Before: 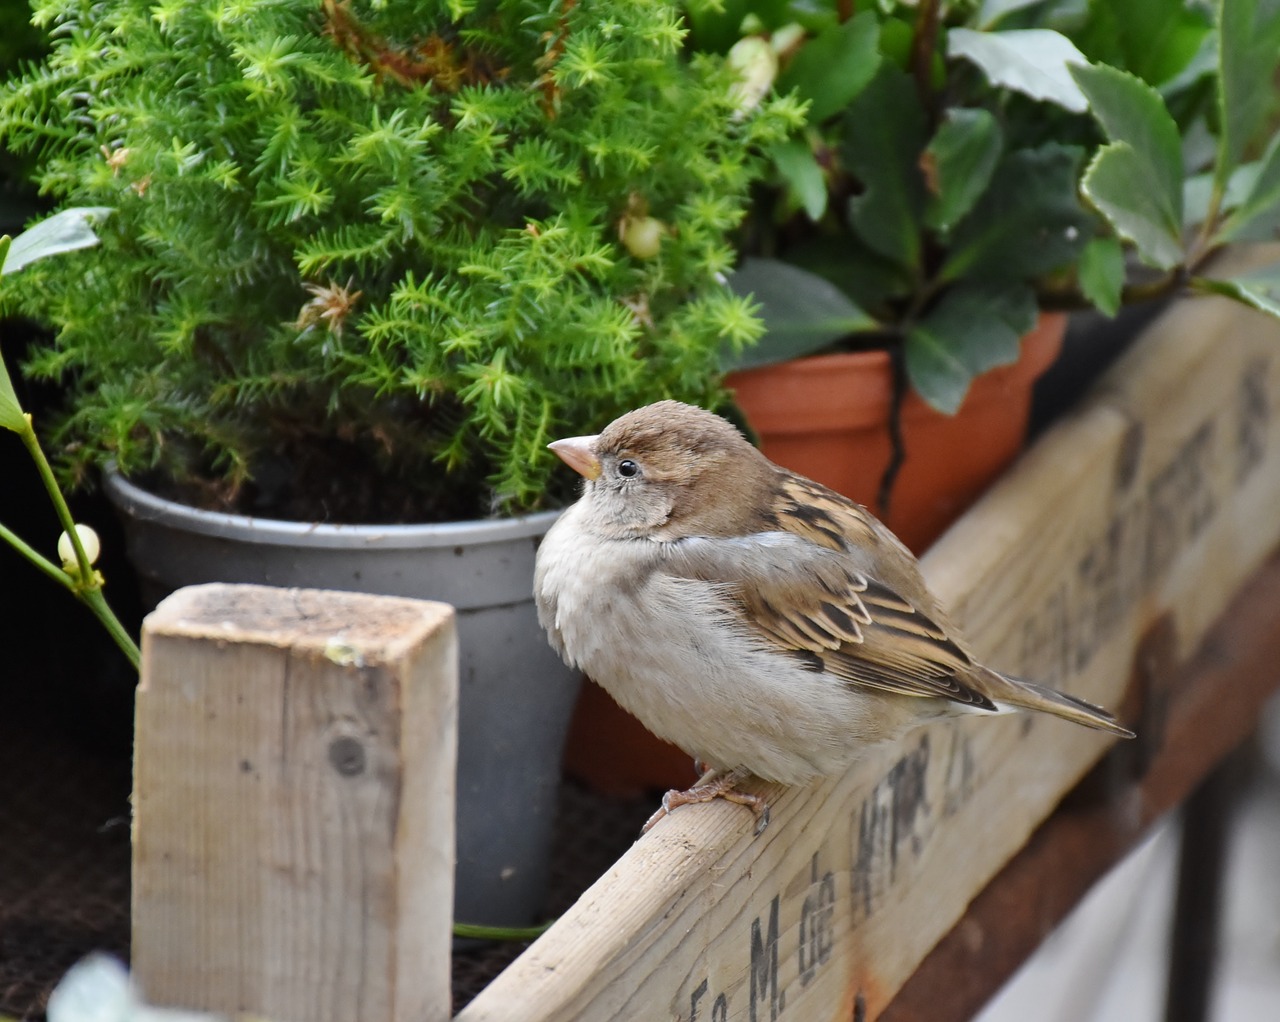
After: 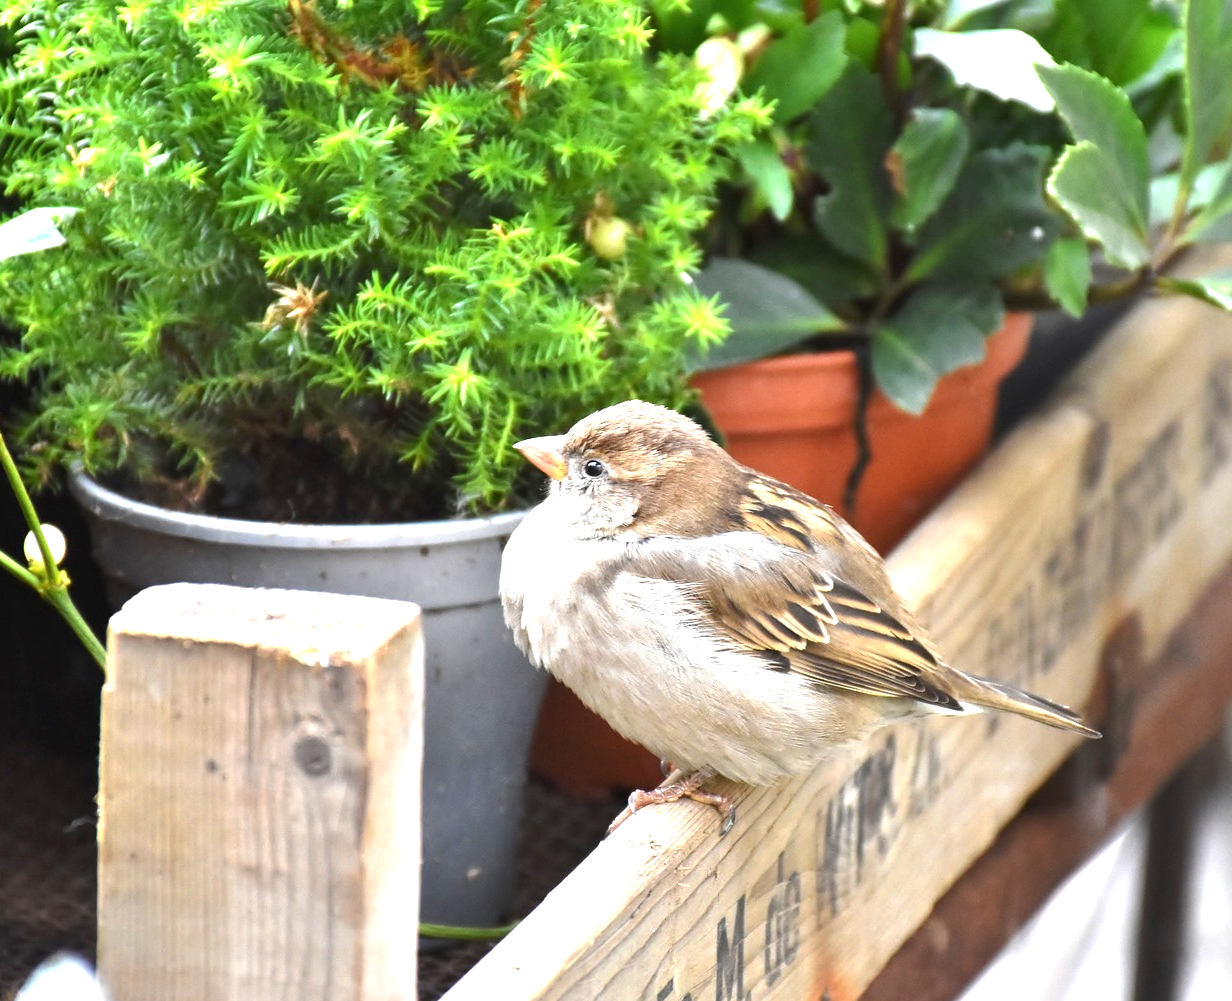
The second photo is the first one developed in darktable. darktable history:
base curve: curves: ch0 [(0, 0) (0.74, 0.67) (1, 1)], preserve colors none
exposure: black level correction 0, exposure 1.441 EV, compensate highlight preservation false
crop and rotate: left 2.693%, right 1.011%, bottom 1.978%
